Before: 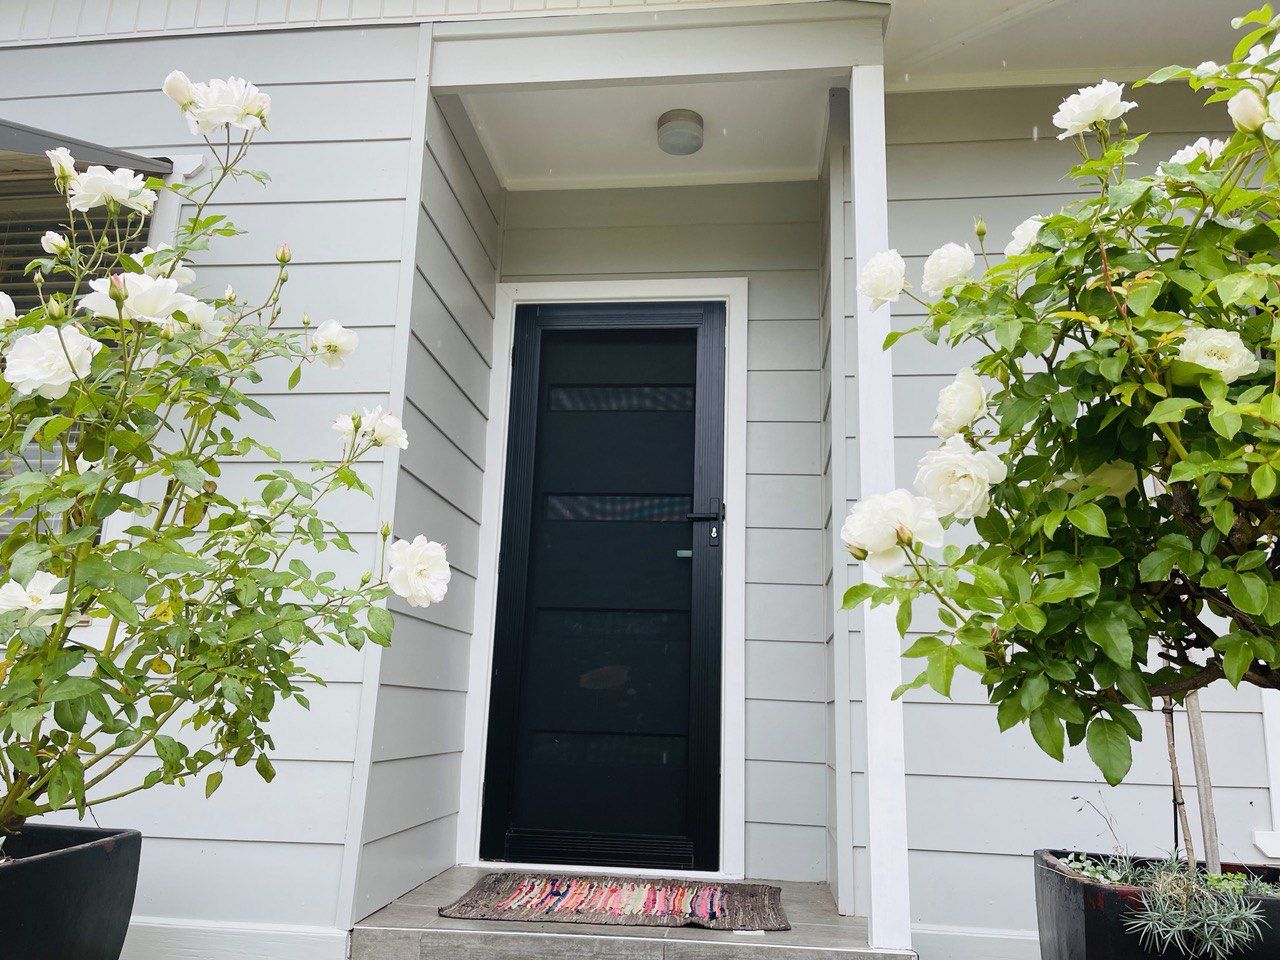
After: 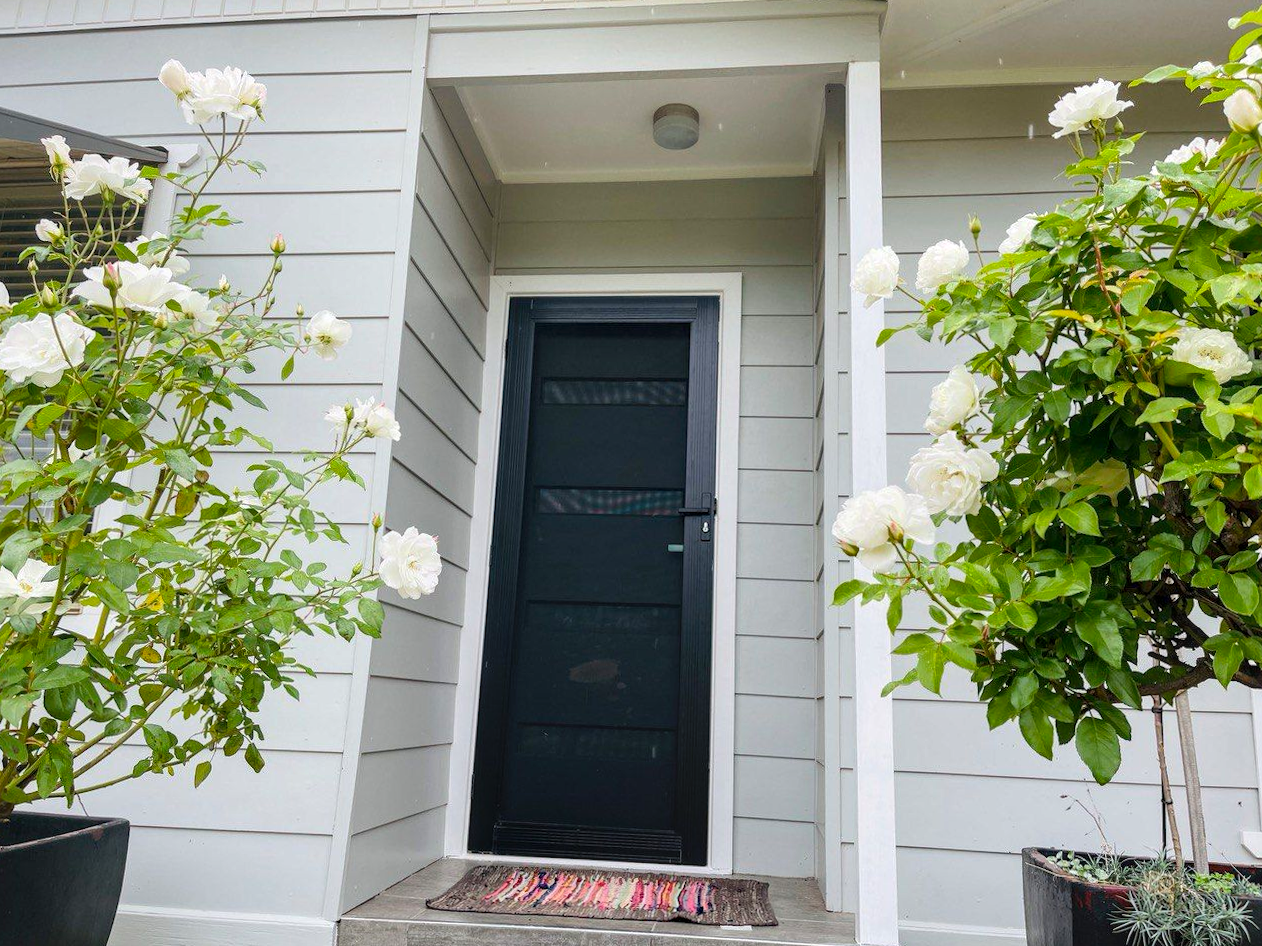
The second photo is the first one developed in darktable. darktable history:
local contrast: on, module defaults
crop and rotate: angle -0.598°
